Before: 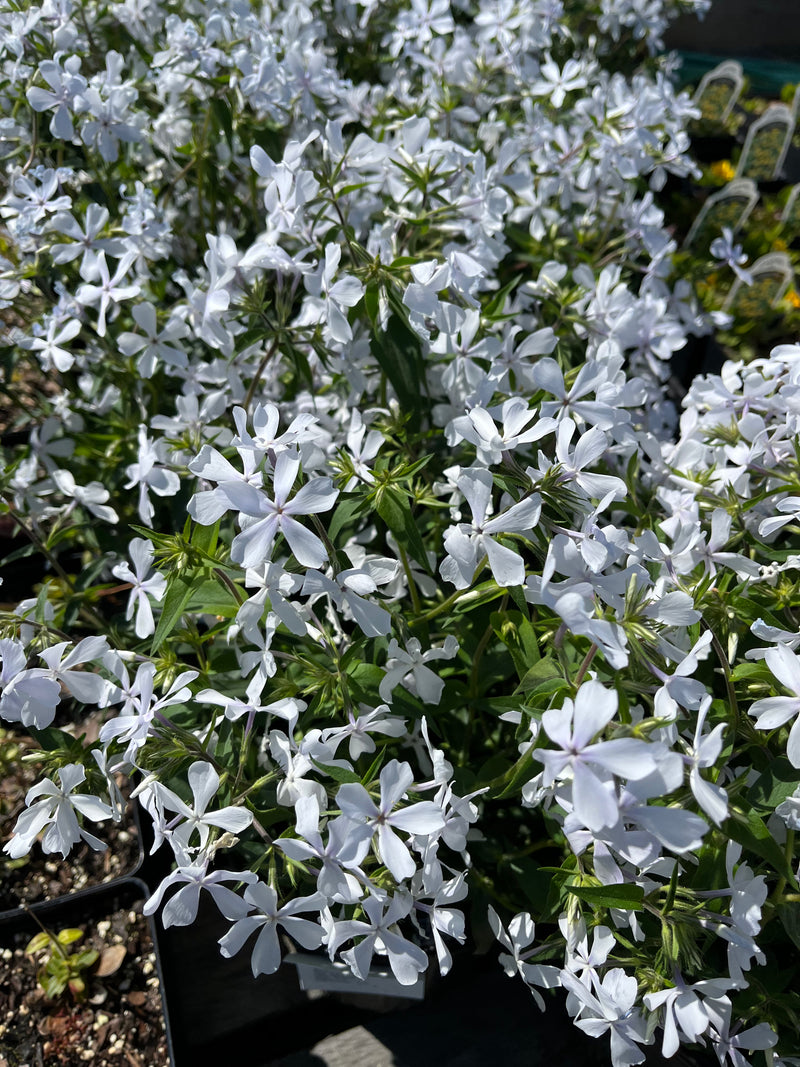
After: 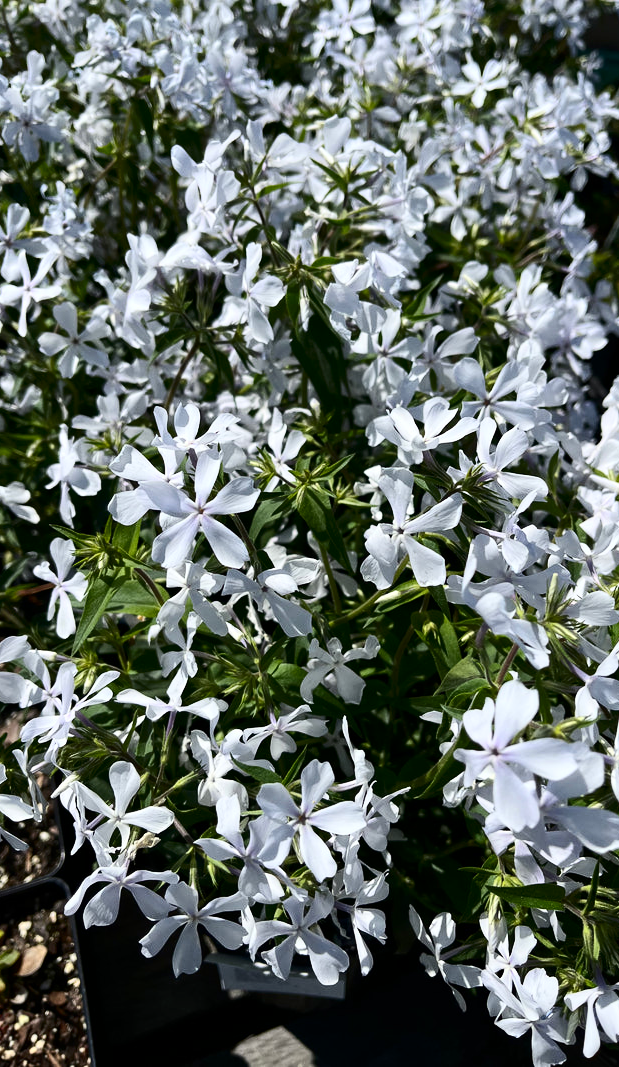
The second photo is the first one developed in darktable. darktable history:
contrast brightness saturation: contrast 0.28
crop: left 9.88%, right 12.664%
